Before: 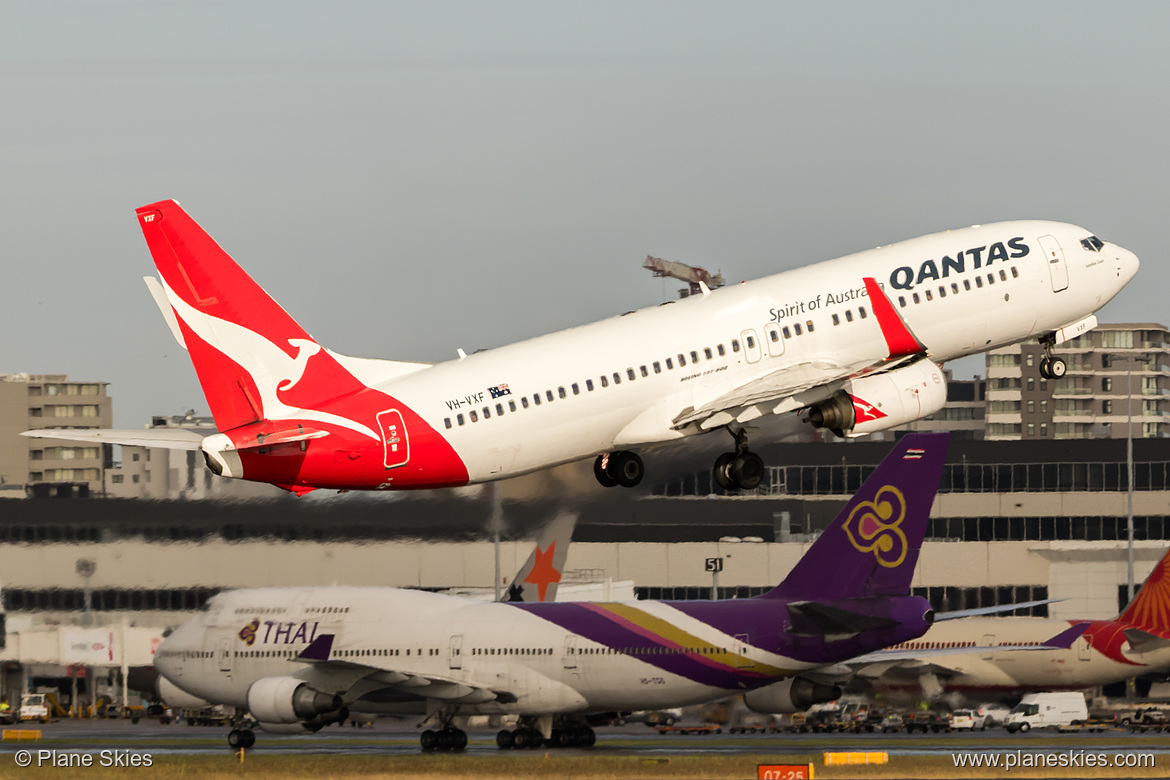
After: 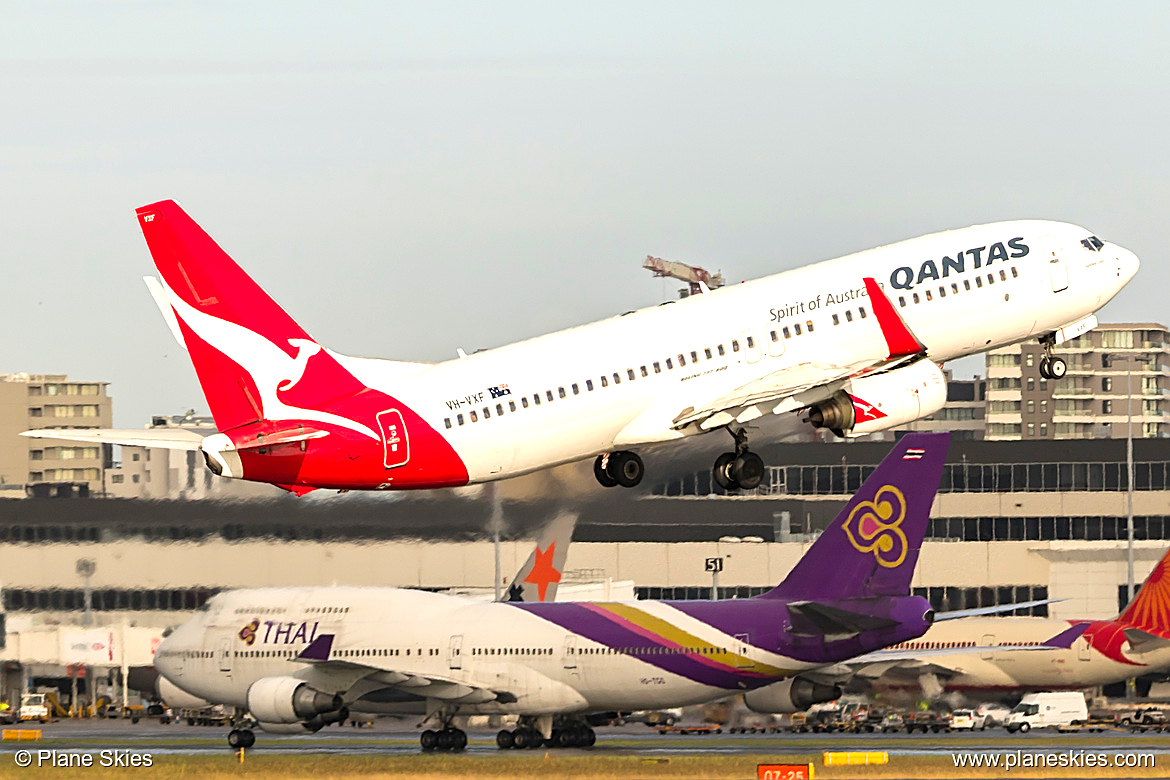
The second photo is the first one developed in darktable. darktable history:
sharpen: on, module defaults
contrast brightness saturation: brightness 0.094, saturation 0.194
exposure: black level correction 0, exposure 0.695 EV, compensate highlight preservation false
